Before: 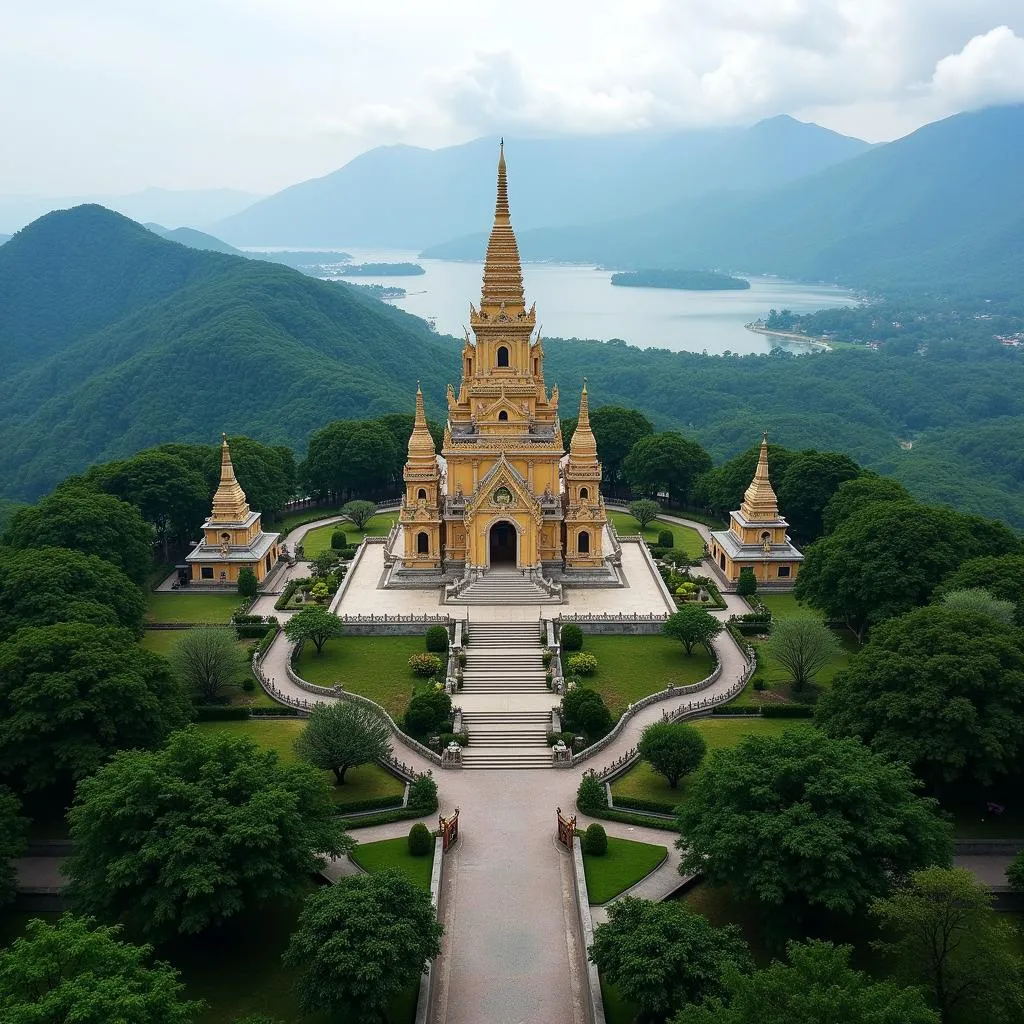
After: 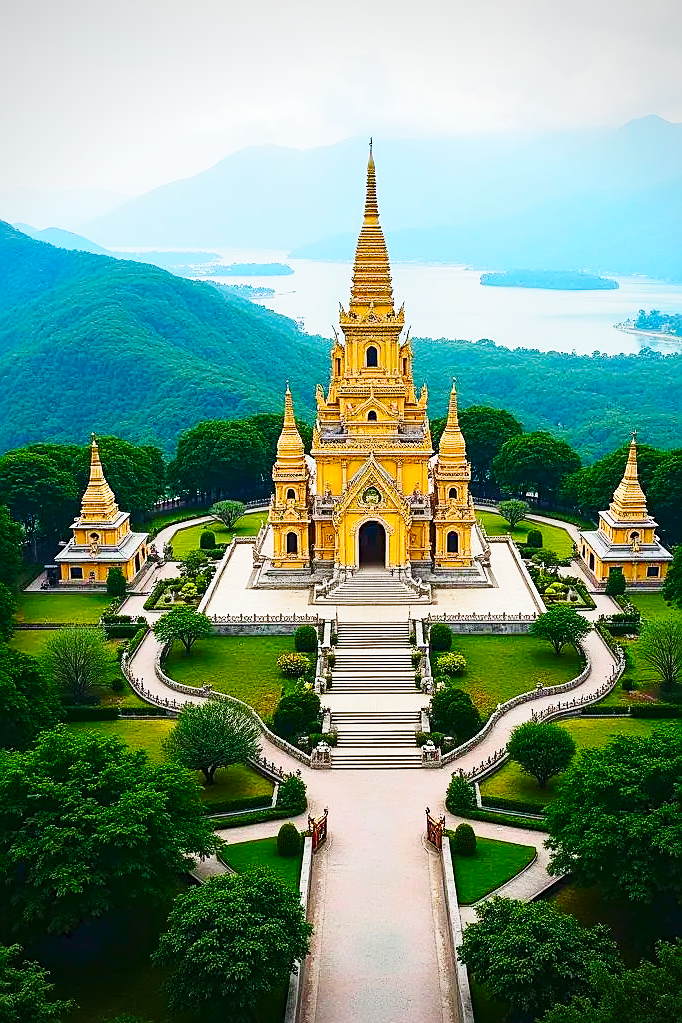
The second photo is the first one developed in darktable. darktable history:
base curve: curves: ch0 [(0, 0) (0.028, 0.03) (0.121, 0.232) (0.46, 0.748) (0.859, 0.968) (1, 1)], preserve colors none
color balance rgb: perceptual saturation grading › global saturation 35.055%, perceptual saturation grading › highlights -25.226%, perceptual saturation grading › shadows 49.916%, global vibrance 20%
sharpen: amount 0.579
crop and rotate: left 12.825%, right 20.488%
exposure: exposure -0.111 EV, compensate highlight preservation false
vignetting: fall-off radius 60.99%
tone curve: curves: ch0 [(0, 0) (0.003, 0.045) (0.011, 0.051) (0.025, 0.057) (0.044, 0.074) (0.069, 0.096) (0.1, 0.125) (0.136, 0.16) (0.177, 0.201) (0.224, 0.242) (0.277, 0.299) (0.335, 0.362) (0.399, 0.432) (0.468, 0.512) (0.543, 0.601) (0.623, 0.691) (0.709, 0.786) (0.801, 0.876) (0.898, 0.927) (1, 1)], color space Lab, linked channels, preserve colors none
